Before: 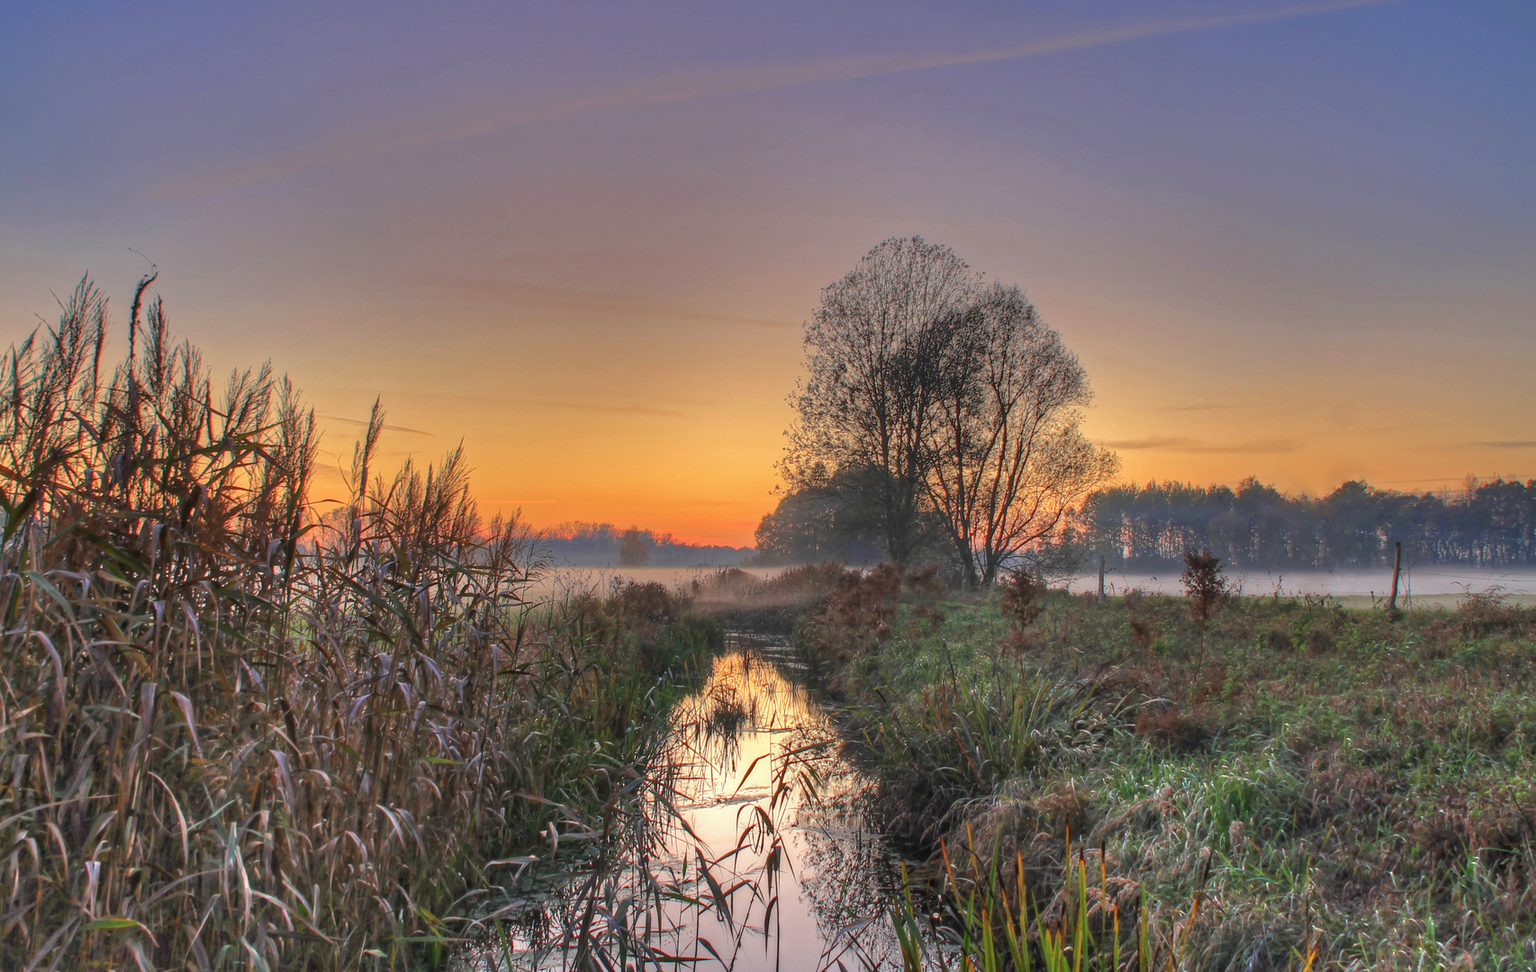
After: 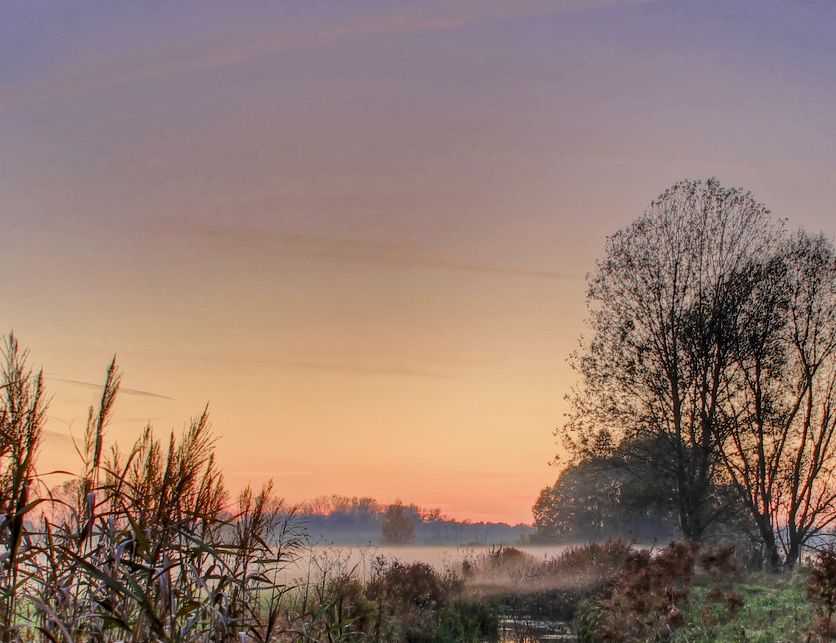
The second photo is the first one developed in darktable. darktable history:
crop: left 17.942%, top 7.856%, right 33.013%, bottom 32.587%
color balance rgb: linear chroma grading › global chroma 14.973%, perceptual saturation grading › global saturation 0.691%, perceptual saturation grading › highlights -31.663%, perceptual saturation grading › mid-tones 5.721%, perceptual saturation grading › shadows 18.731%, perceptual brilliance grading › global brilliance -4.404%, perceptual brilliance grading › highlights 24.344%, perceptual brilliance grading › mid-tones 7.174%, perceptual brilliance grading › shadows -4.954%, global vibrance 0.944%, saturation formula JzAzBz (2021)
local contrast: on, module defaults
filmic rgb: black relative exposure -6.86 EV, white relative exposure 5.85 EV, hardness 2.71
